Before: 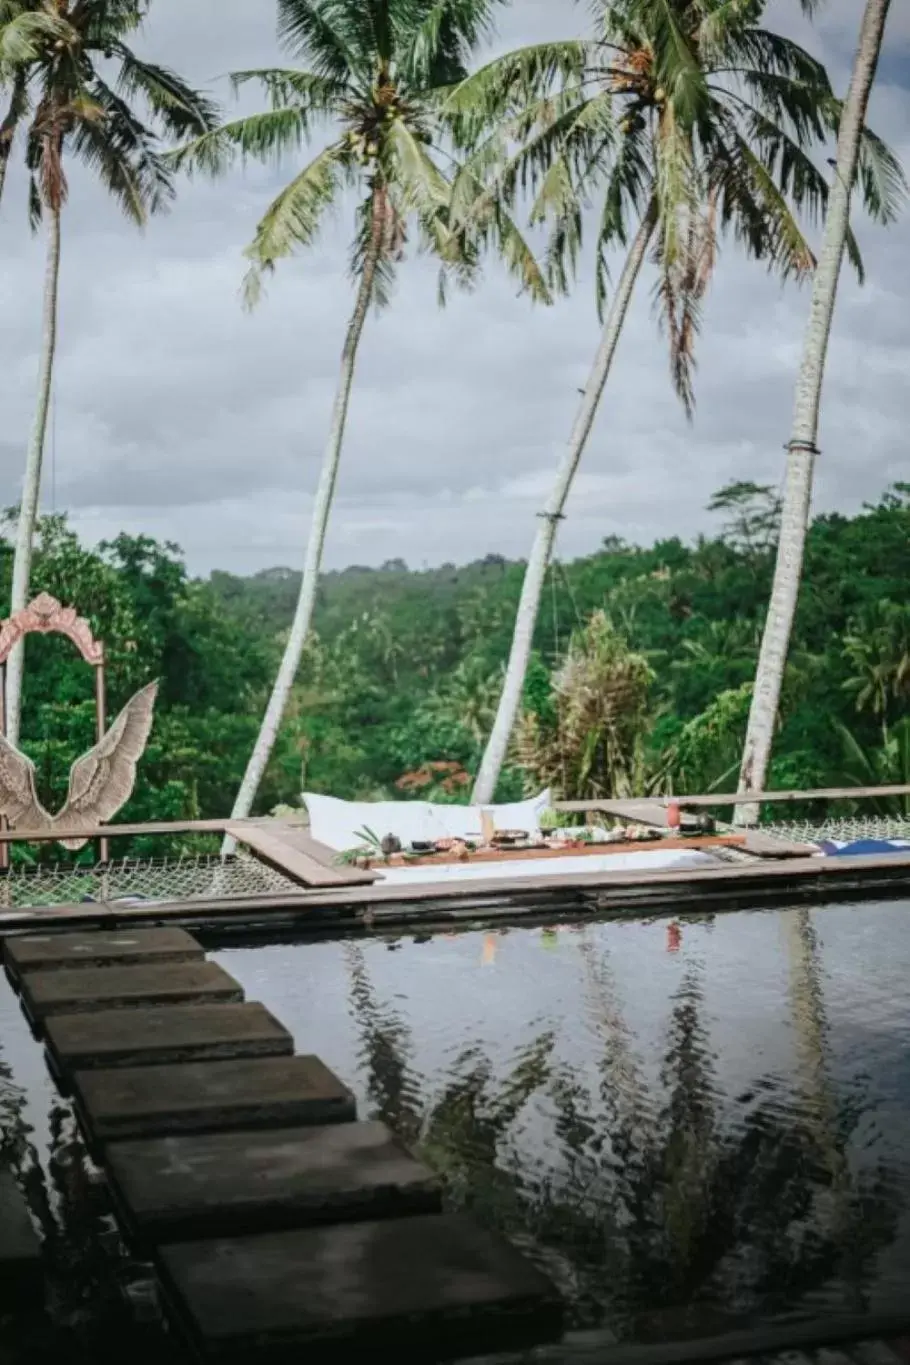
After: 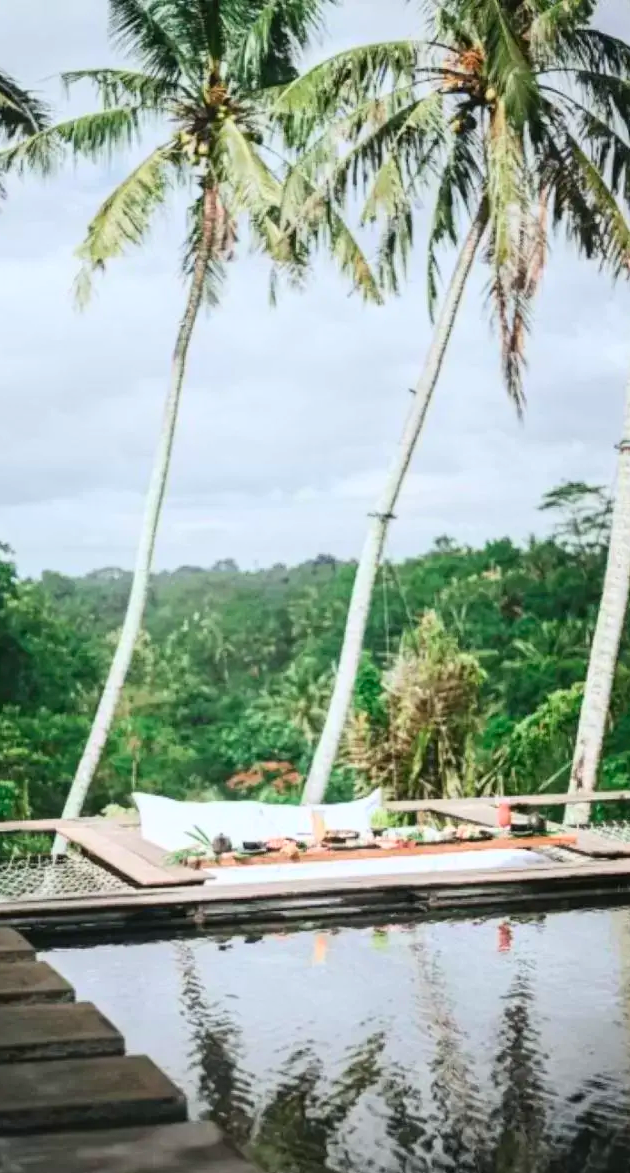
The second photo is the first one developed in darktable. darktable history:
contrast brightness saturation: contrast 0.198, brightness 0.162, saturation 0.223
crop: left 18.596%, right 12.13%, bottom 14.029%
exposure: exposure 0.202 EV, compensate highlight preservation false
